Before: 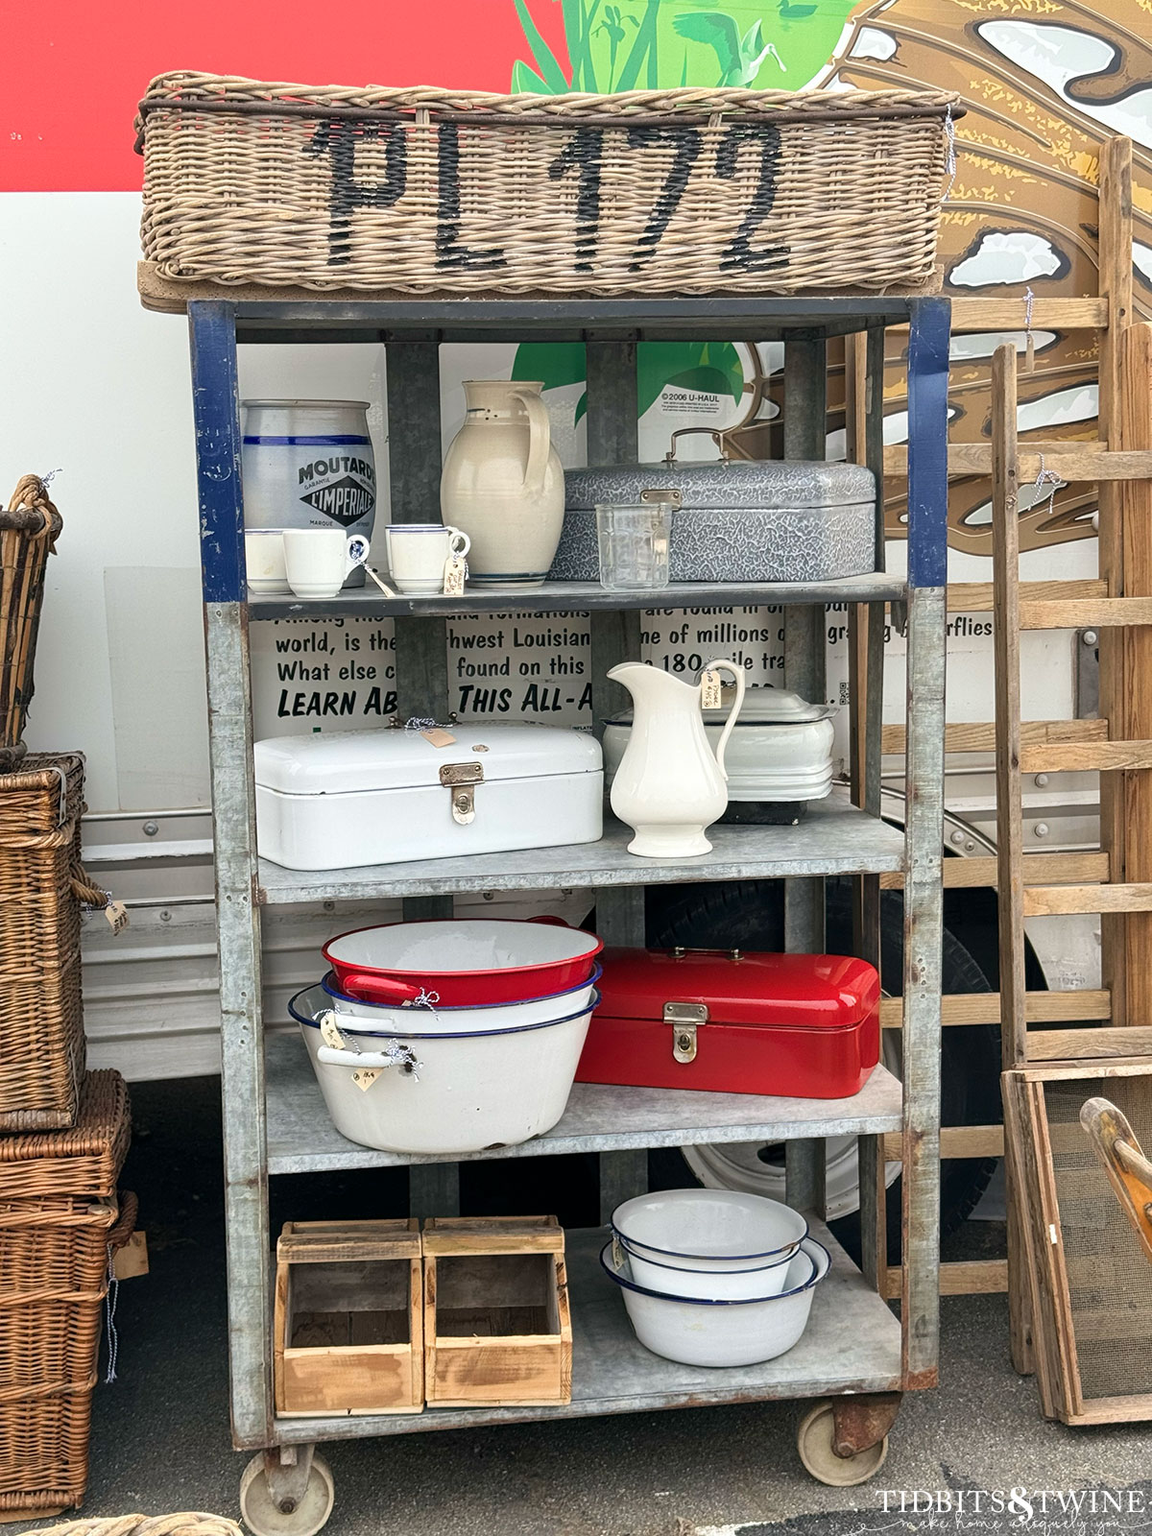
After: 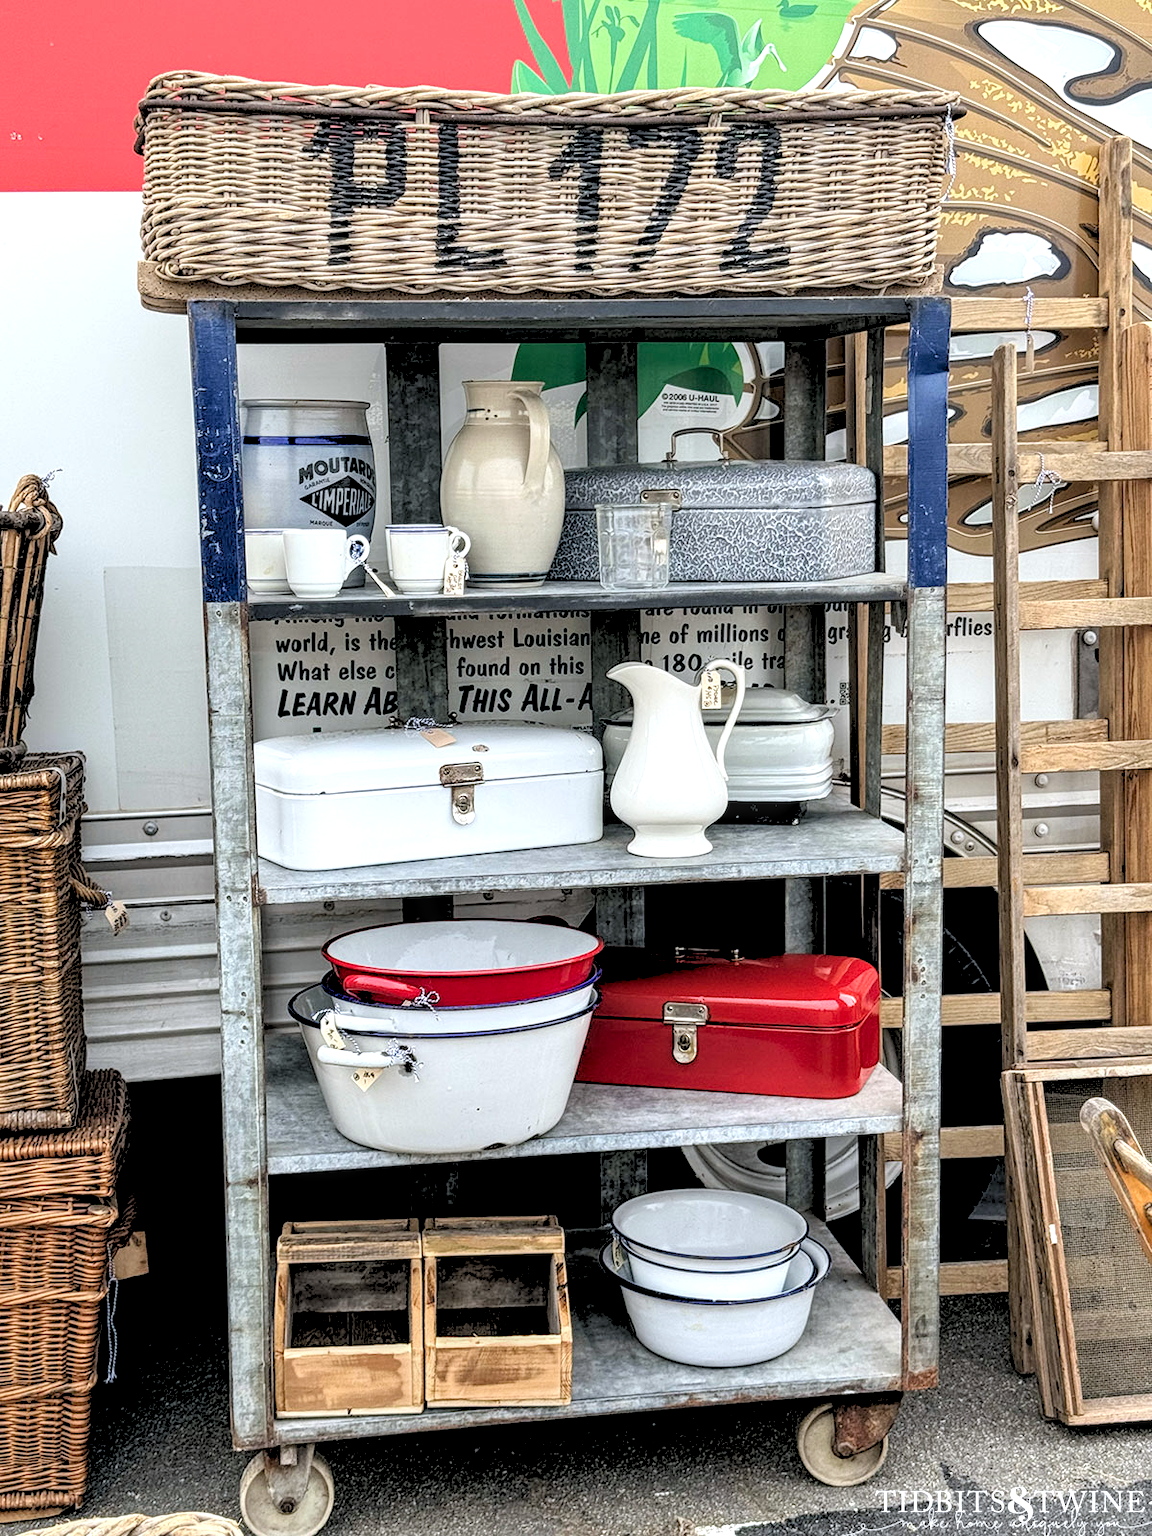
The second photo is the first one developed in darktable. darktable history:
local contrast: detail 160%
white balance: red 0.974, blue 1.044
tone curve: curves: ch0 [(0, 0) (0.405, 0.351) (1, 1)]
rgb levels: levels [[0.027, 0.429, 0.996], [0, 0.5, 1], [0, 0.5, 1]]
